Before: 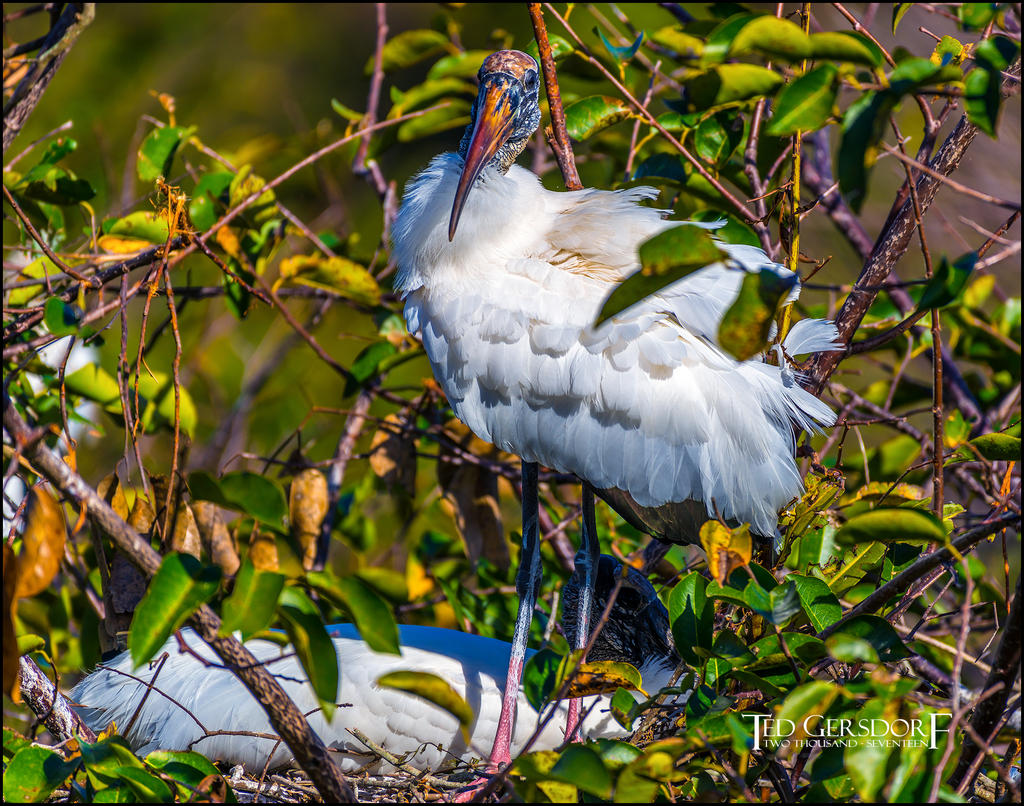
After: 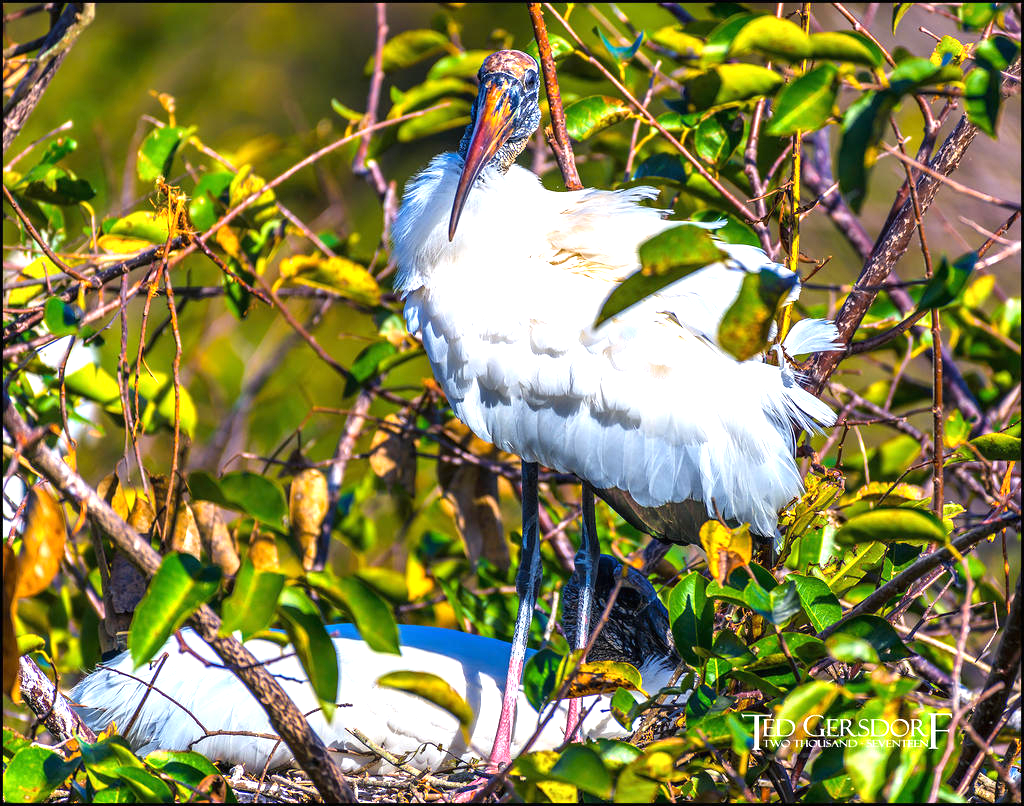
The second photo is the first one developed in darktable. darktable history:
local contrast: mode bilateral grid, contrast 100, coarseness 99, detail 92%, midtone range 0.2
exposure: exposure 1.094 EV, compensate highlight preservation false
